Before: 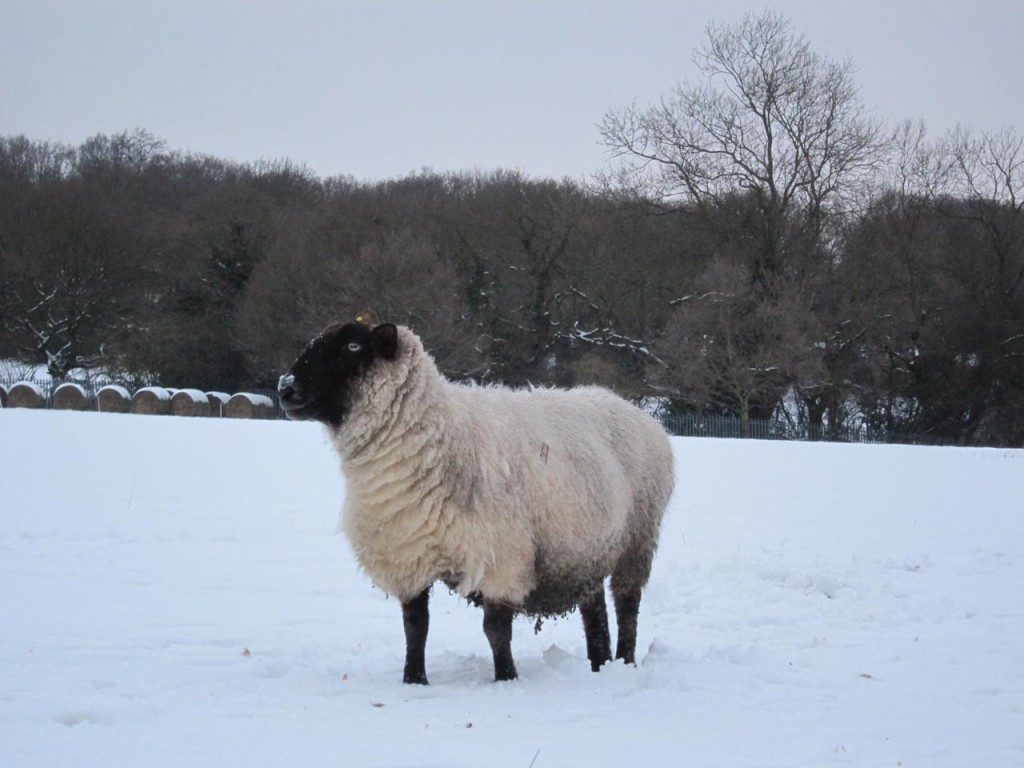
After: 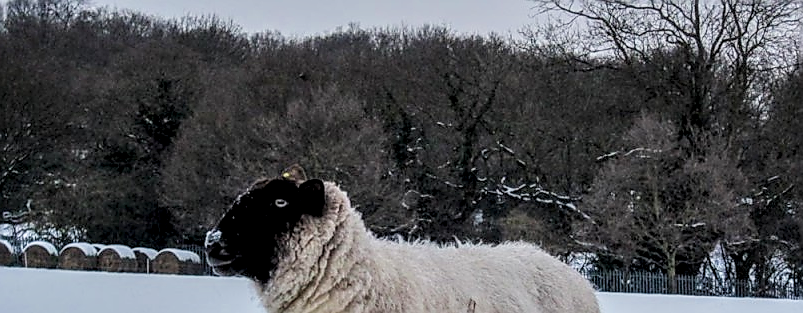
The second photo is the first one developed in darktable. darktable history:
crop: left 7.216%, top 18.763%, right 14.349%, bottom 40.354%
exposure: exposure -0.054 EV, compensate highlight preservation false
sharpen: radius 1.37, amount 1.247, threshold 0.627
filmic rgb: black relative exposure -7.65 EV, white relative exposure 4.56 EV, hardness 3.61
levels: white 99.9%
local contrast: highlights 18%, detail 186%
velvia: on, module defaults
